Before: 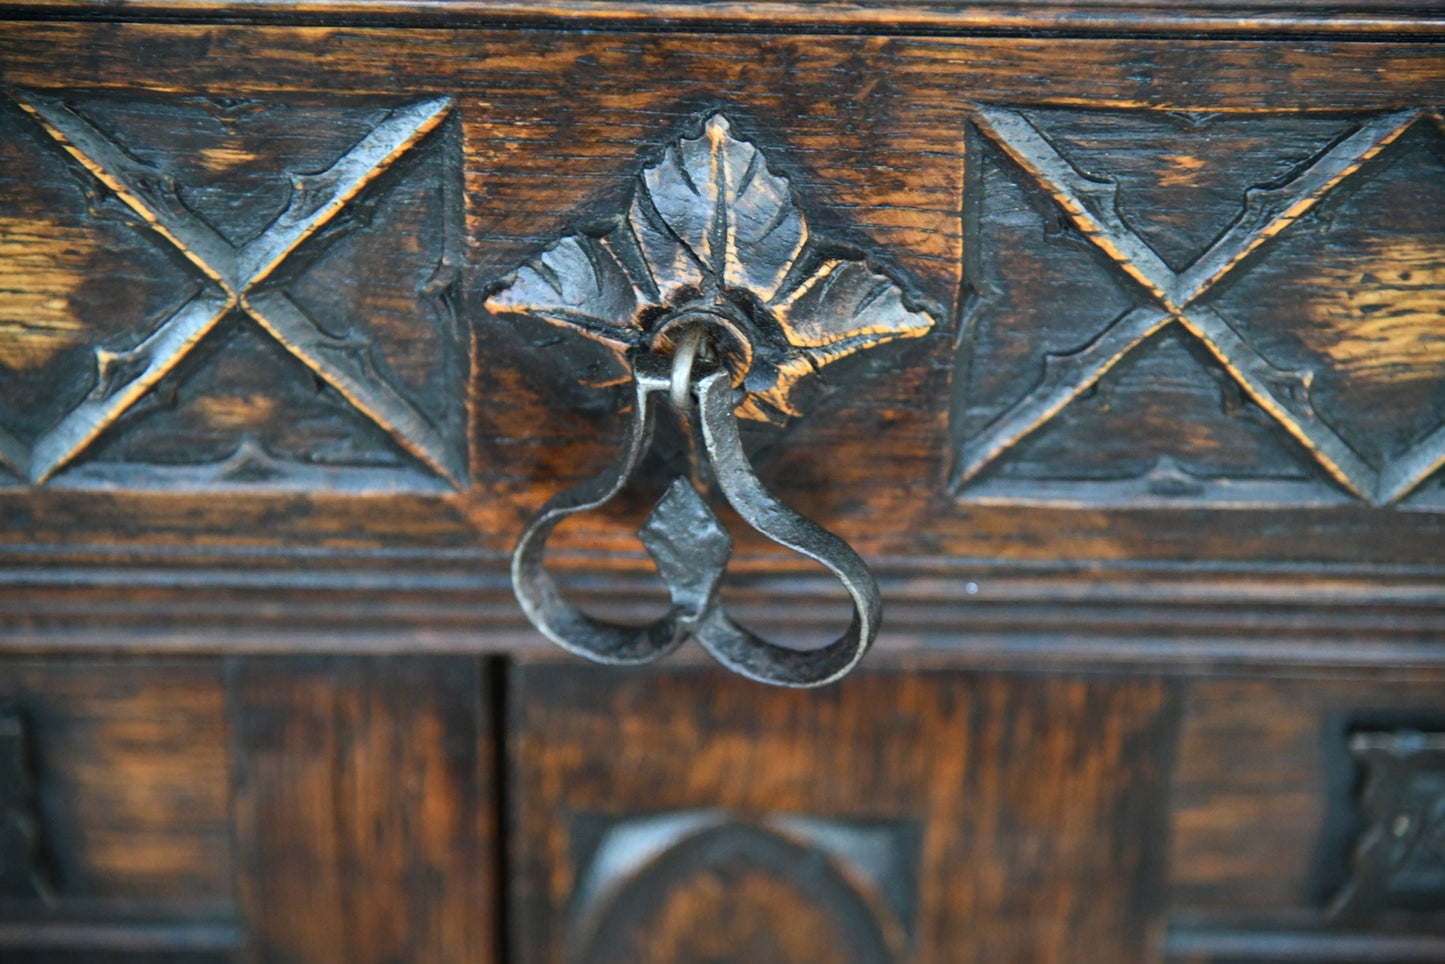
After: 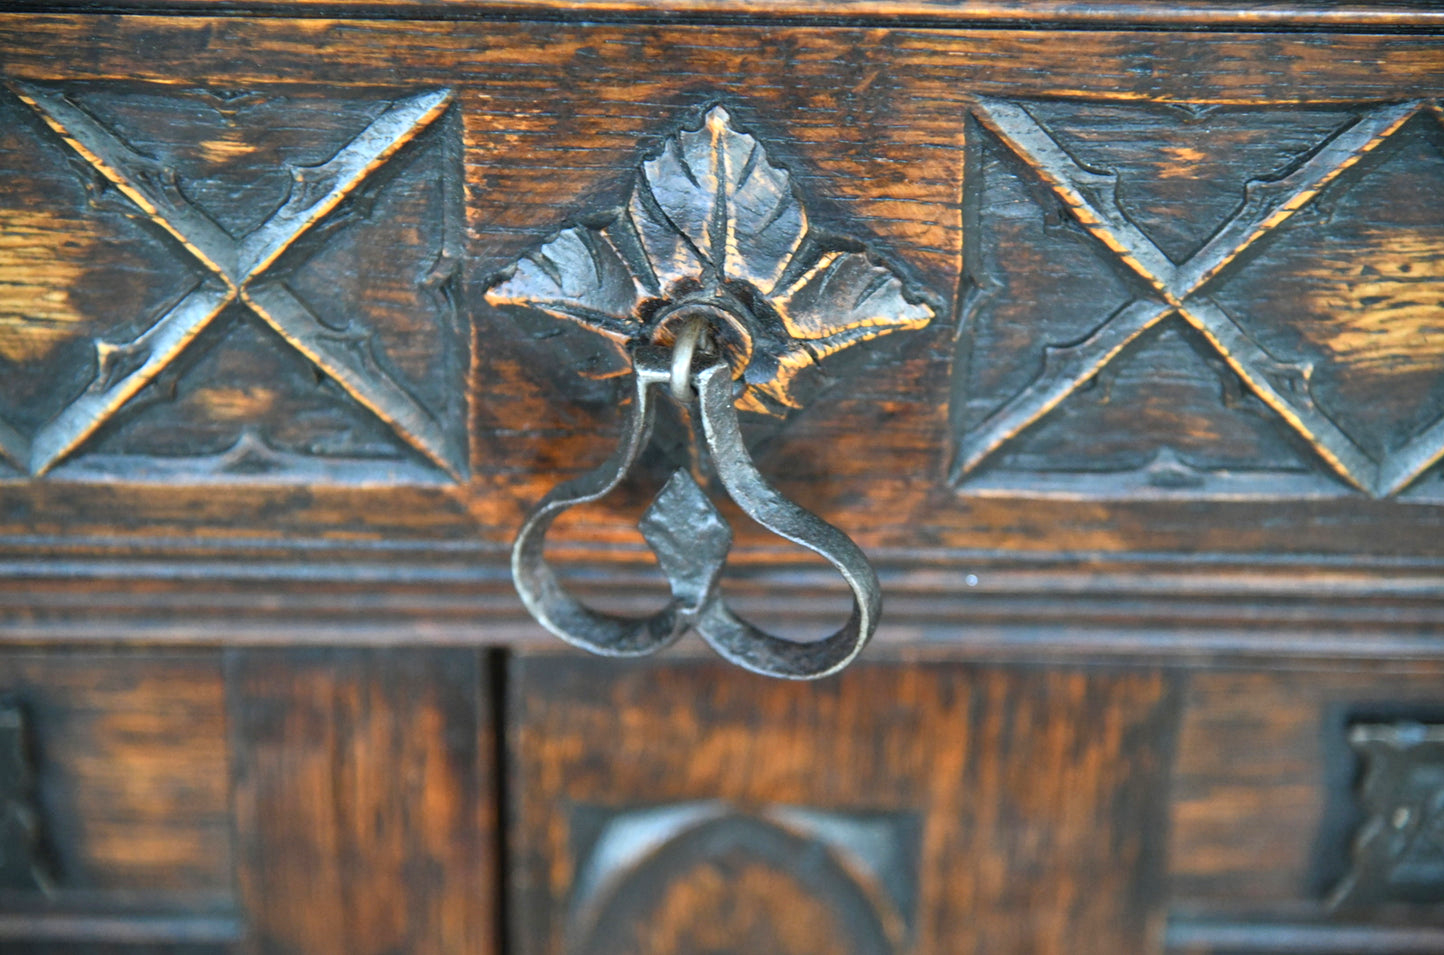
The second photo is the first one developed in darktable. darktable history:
tone equalizer: -8 EV 0.966 EV, -7 EV 0.975 EV, -6 EV 1.02 EV, -5 EV 0.975 EV, -4 EV 1.01 EV, -3 EV 0.737 EV, -2 EV 0.524 EV, -1 EV 0.229 EV
crop: top 0.83%, right 0.016%
